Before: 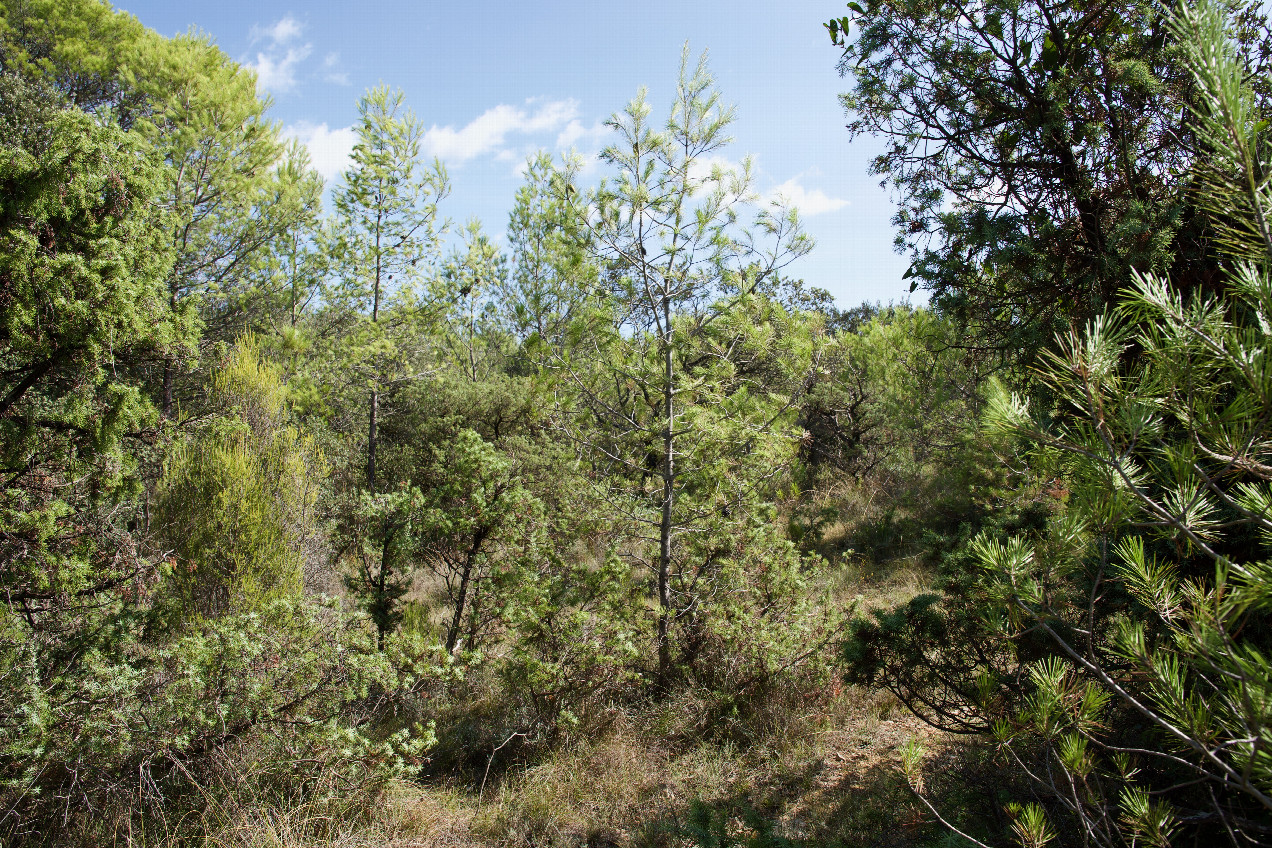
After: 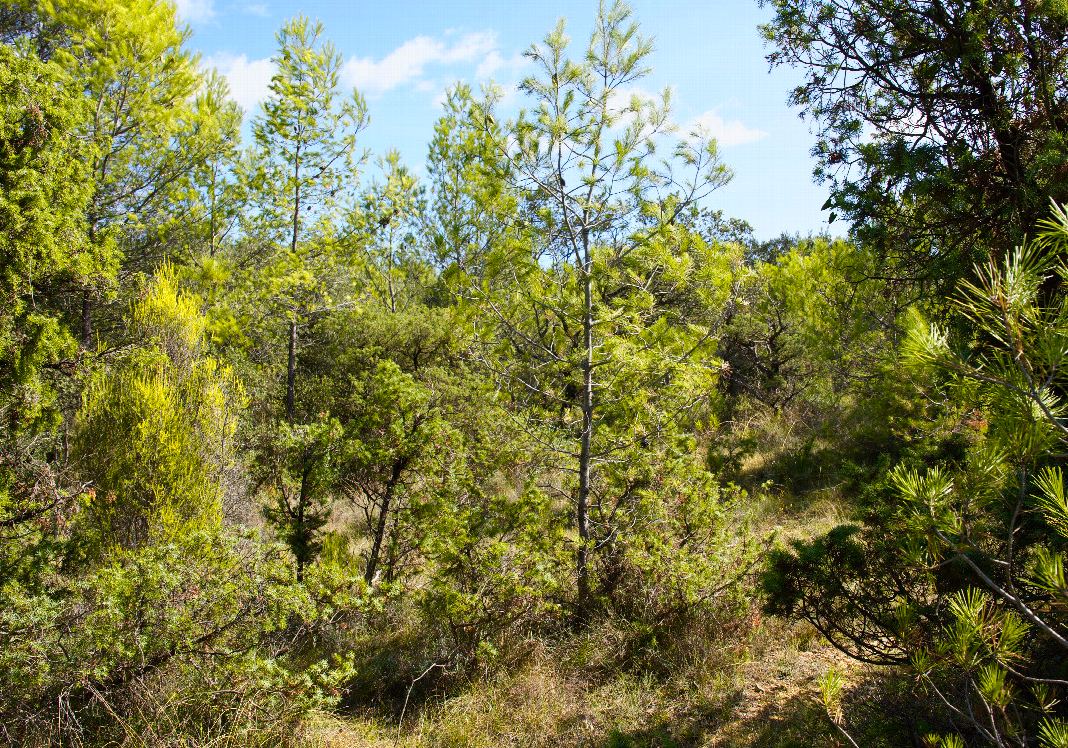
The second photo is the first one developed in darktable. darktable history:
color zones: curves: ch0 [(0.099, 0.624) (0.257, 0.596) (0.384, 0.376) (0.529, 0.492) (0.697, 0.564) (0.768, 0.532) (0.908, 0.644)]; ch1 [(0.112, 0.564) (0.254, 0.612) (0.432, 0.676) (0.592, 0.456) (0.743, 0.684) (0.888, 0.536)]; ch2 [(0.25, 0.5) (0.469, 0.36) (0.75, 0.5)]
color contrast: green-magenta contrast 0.96
crop: left 6.446%, top 8.188%, right 9.538%, bottom 3.548%
color balance: output saturation 120%
tone equalizer: on, module defaults
